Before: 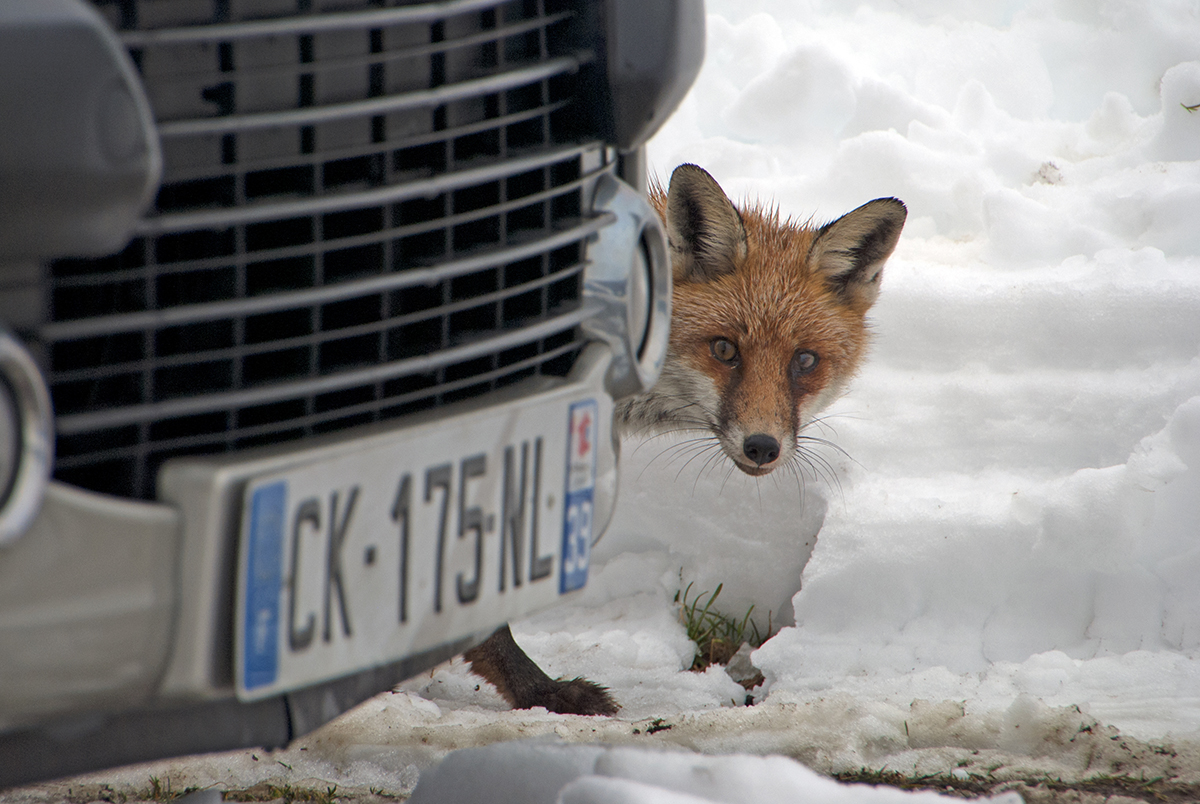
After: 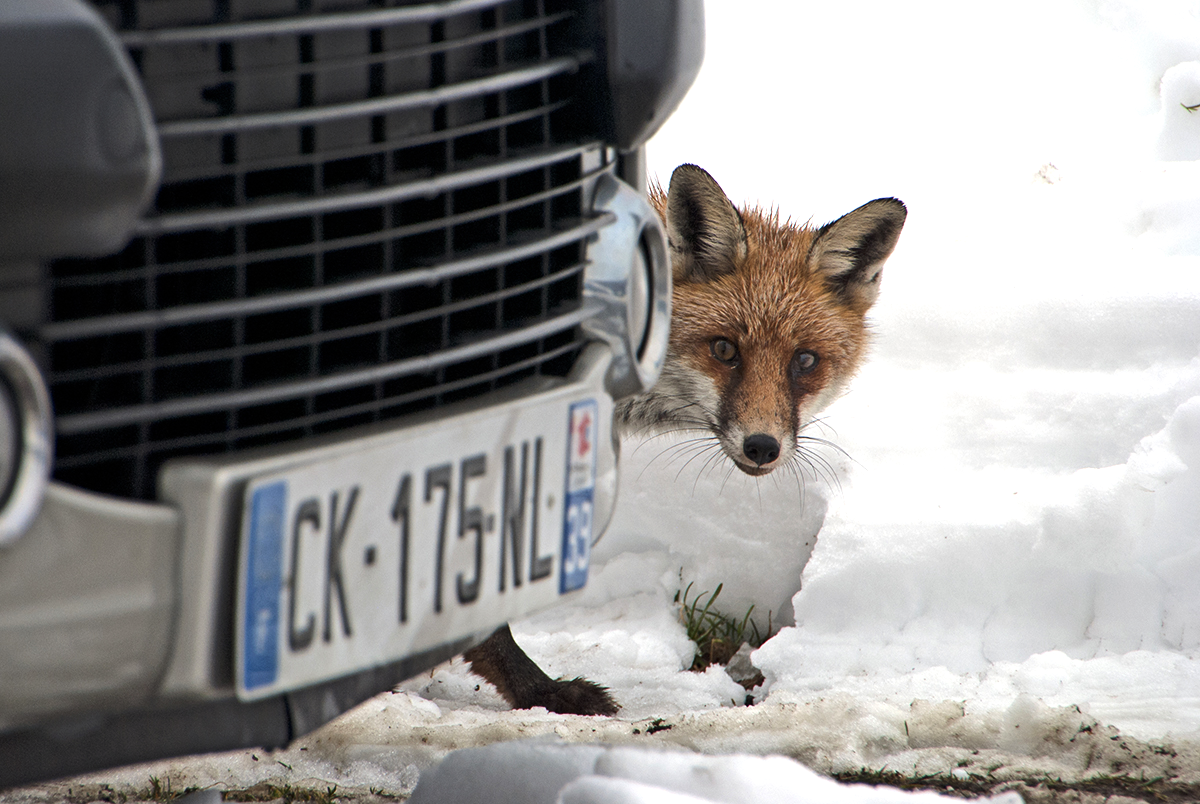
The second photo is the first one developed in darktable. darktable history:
tone equalizer: -8 EV -0.734 EV, -7 EV -0.679 EV, -6 EV -0.573 EV, -5 EV -0.417 EV, -3 EV 0.393 EV, -2 EV 0.6 EV, -1 EV 0.683 EV, +0 EV 0.751 EV, edges refinement/feathering 500, mask exposure compensation -1.57 EV, preserve details no
